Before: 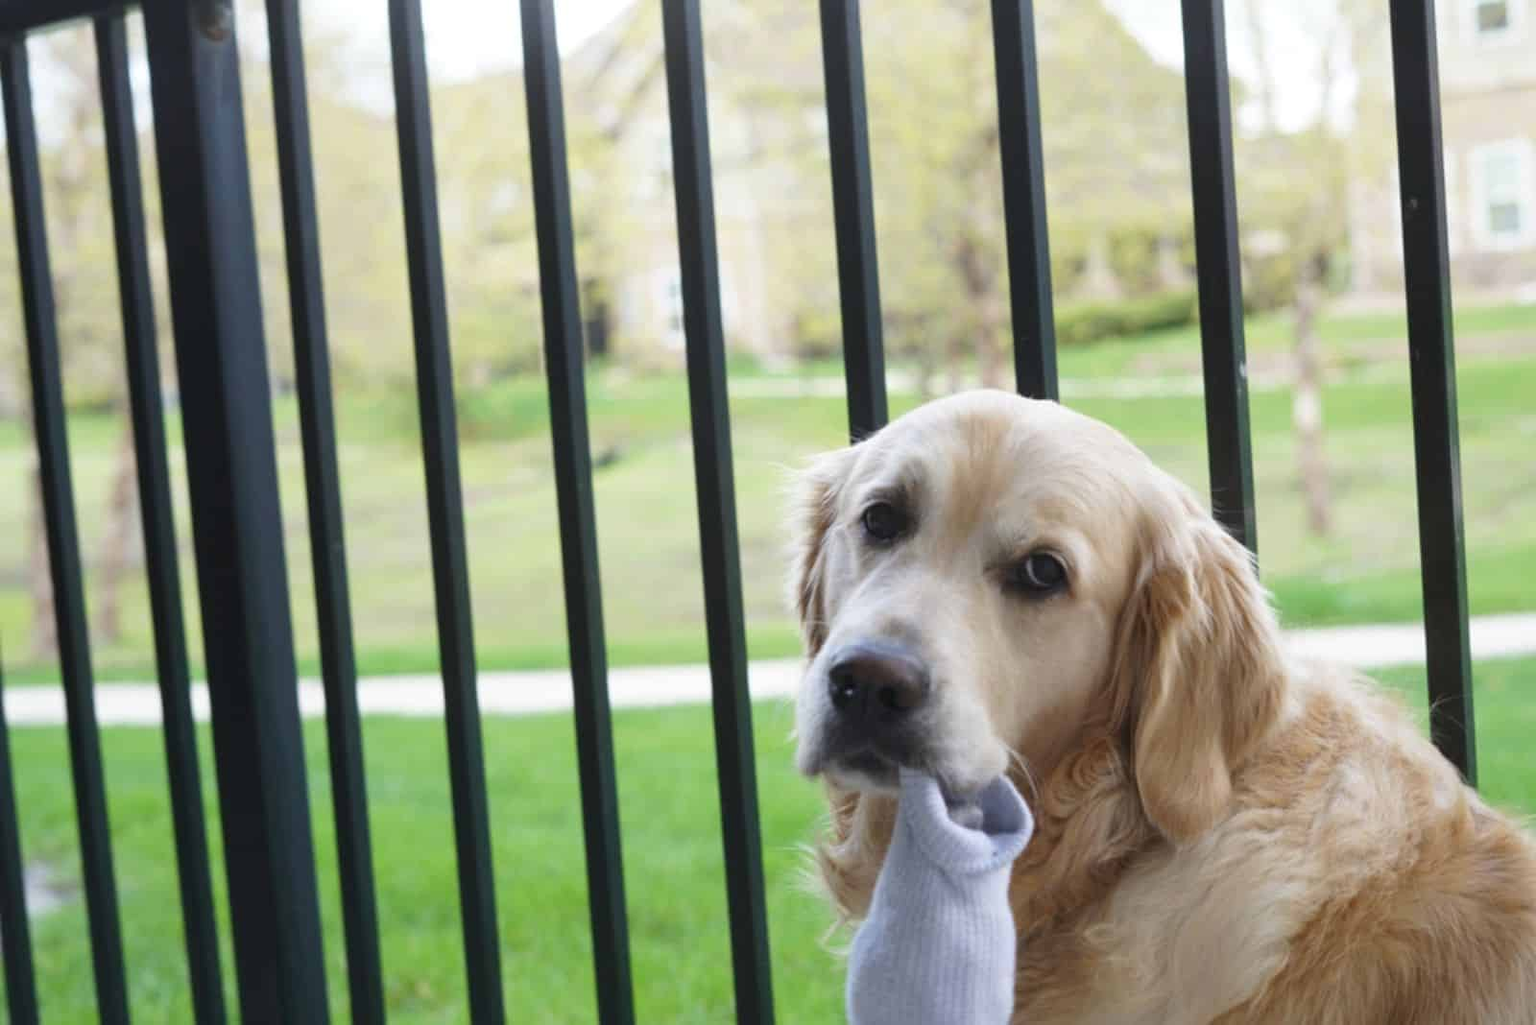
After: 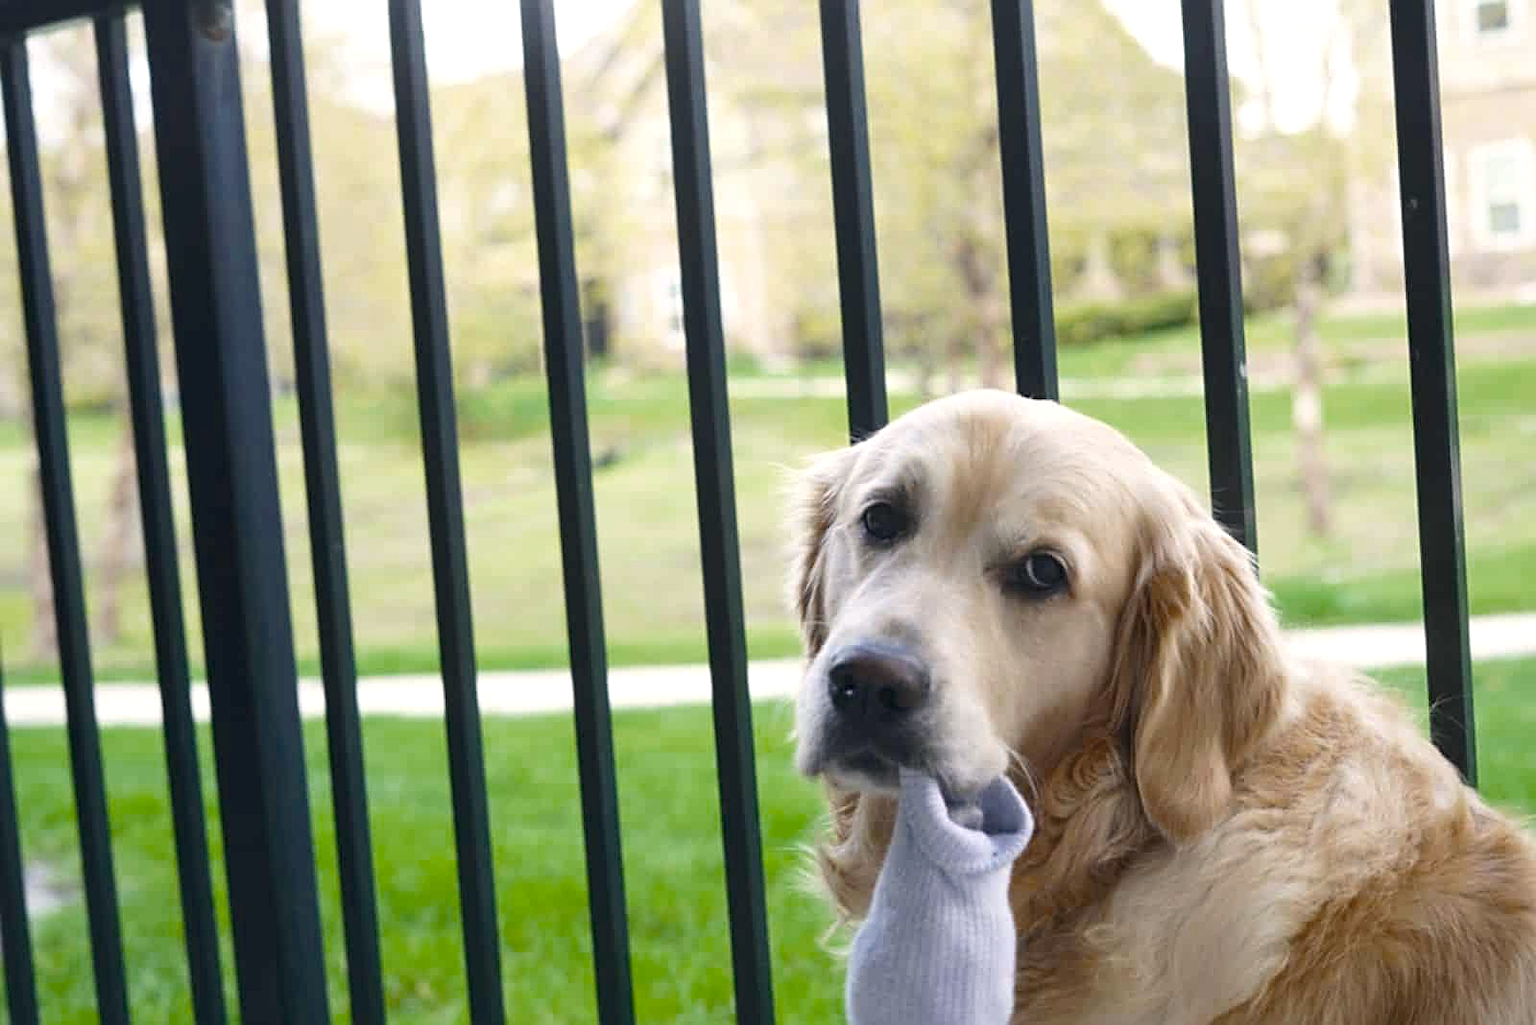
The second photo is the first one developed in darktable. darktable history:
sharpen: on, module defaults
color correction: highlights a* 2.89, highlights b* 4.99, shadows a* -2.22, shadows b* -4.89, saturation 0.783
color balance rgb: highlights gain › luminance 14.572%, perceptual saturation grading › global saturation 25.716%, global vibrance 1.207%, saturation formula JzAzBz (2021)
